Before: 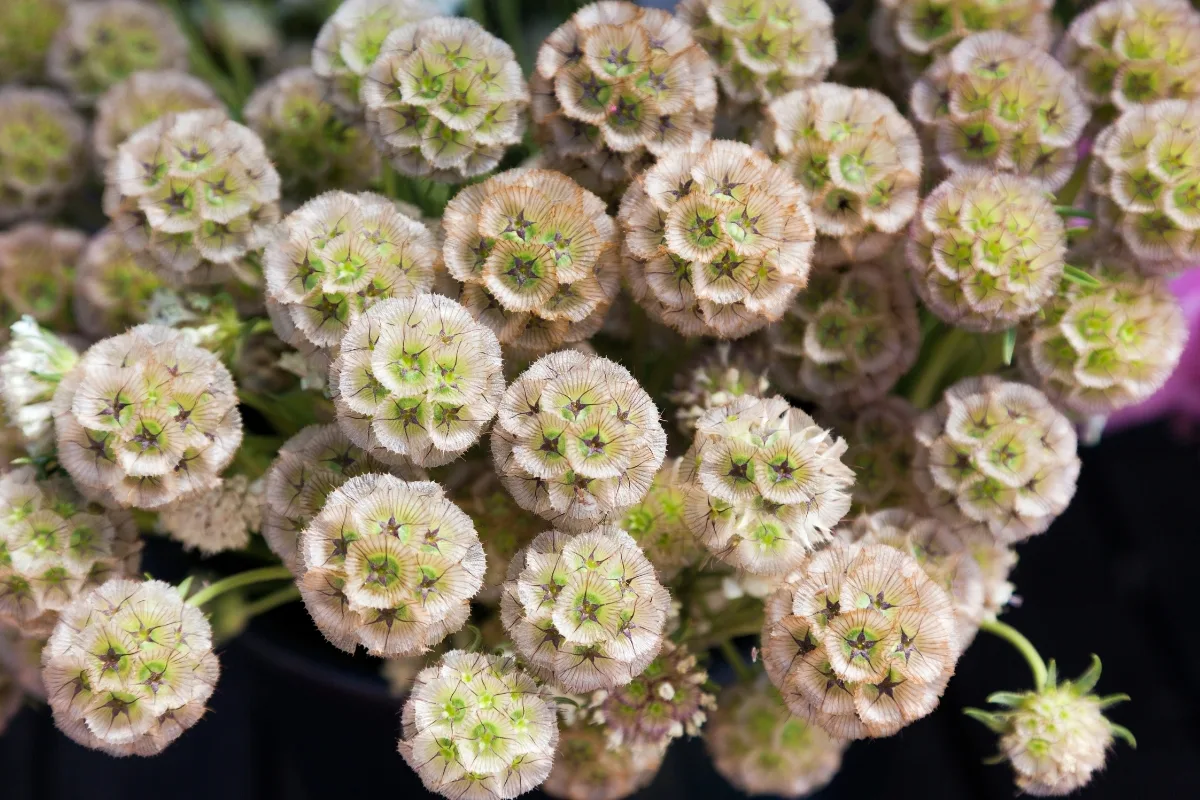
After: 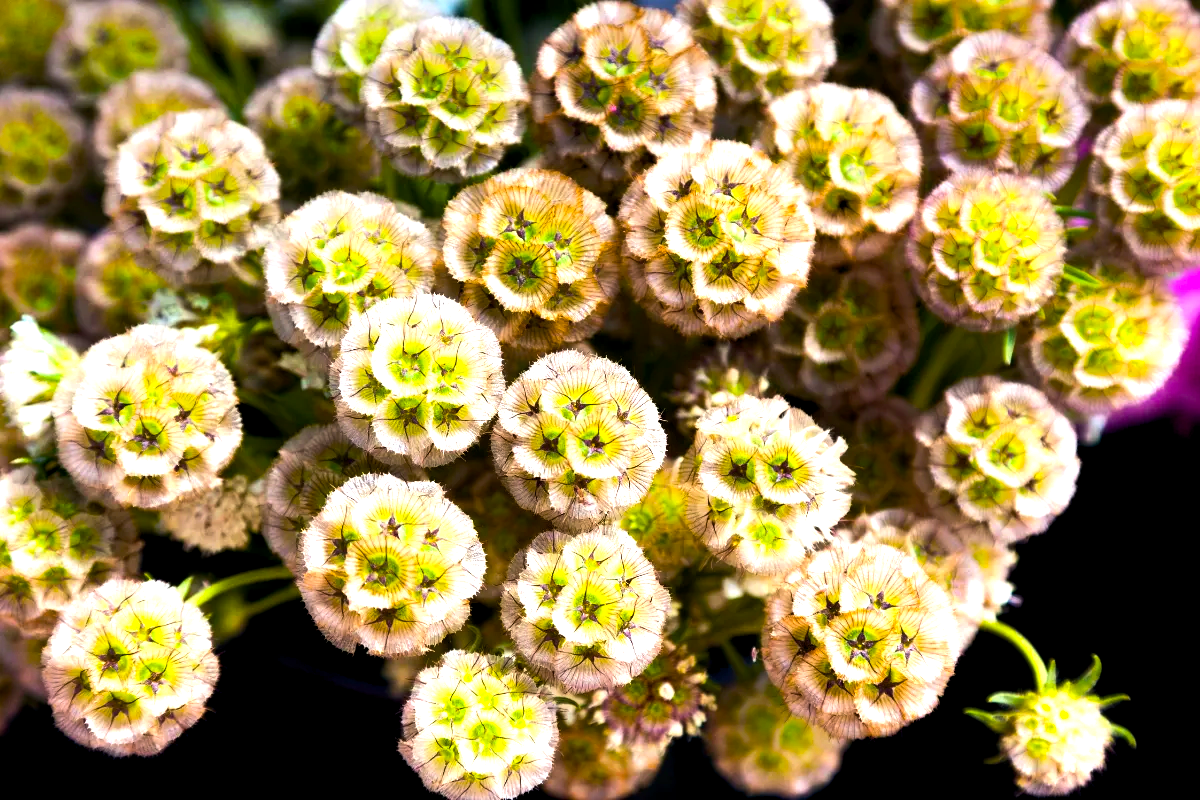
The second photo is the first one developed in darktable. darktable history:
tone equalizer: -8 EV -0.402 EV, -7 EV -0.406 EV, -6 EV -0.296 EV, -5 EV -0.261 EV, -3 EV 0.193 EV, -2 EV 0.355 EV, -1 EV 0.412 EV, +0 EV 0.386 EV, edges refinement/feathering 500, mask exposure compensation -1.57 EV, preserve details no
color balance rgb: power › chroma 0.268%, power › hue 60.62°, global offset › luminance -0.514%, perceptual saturation grading › global saturation 30.6%, perceptual brilliance grading › global brilliance 14.548%, perceptual brilliance grading › shadows -35.415%, global vibrance 50.593%
